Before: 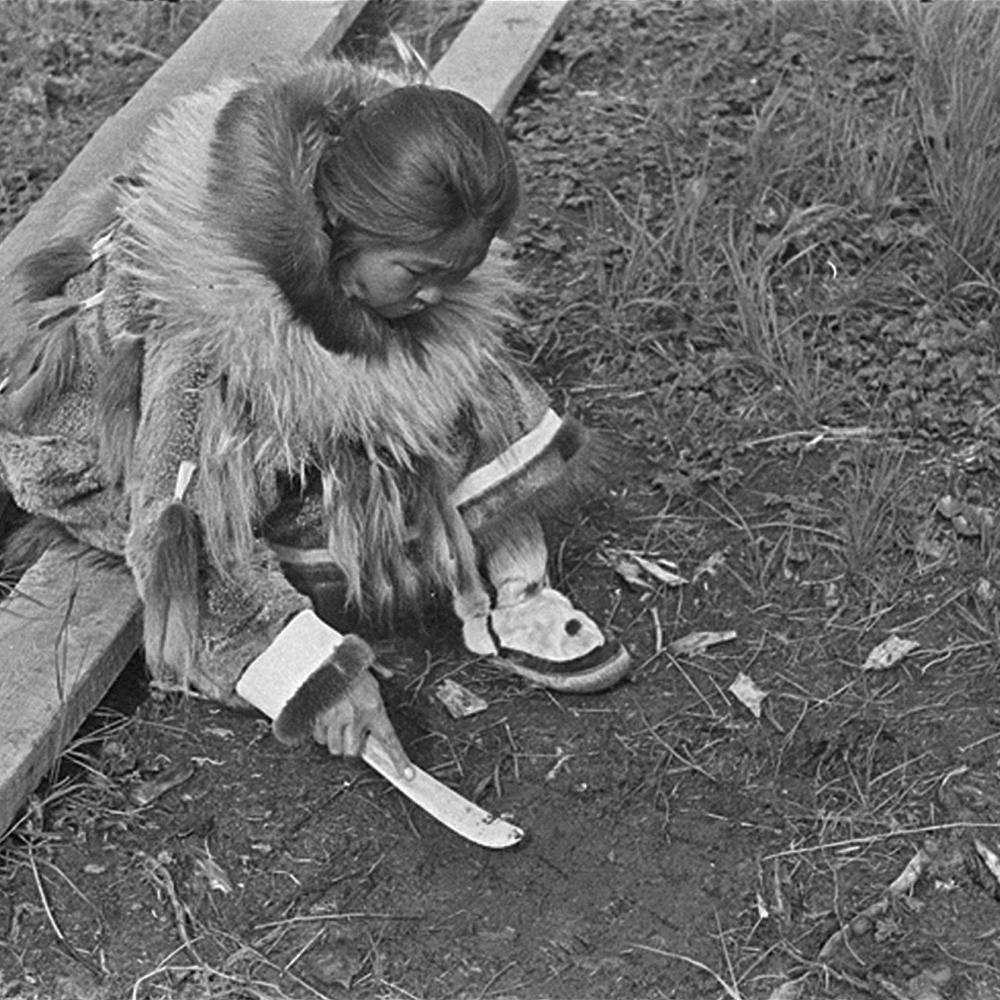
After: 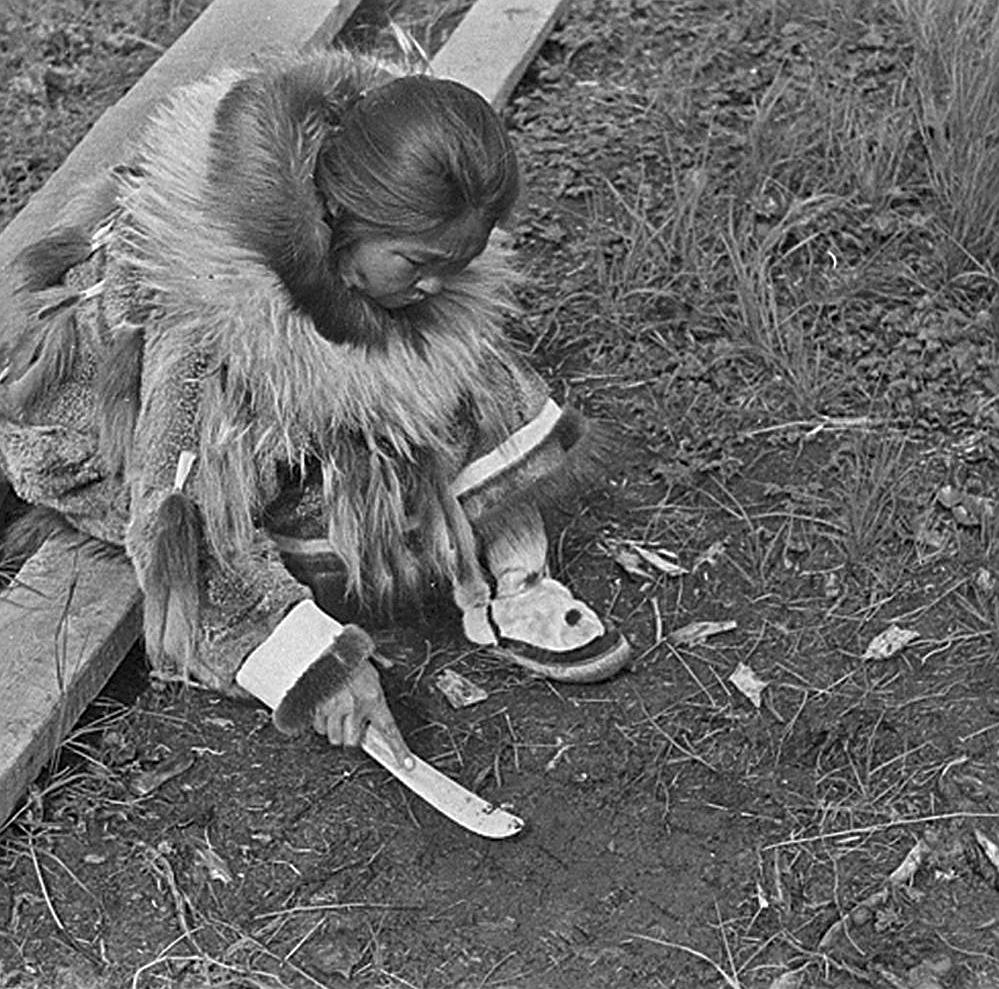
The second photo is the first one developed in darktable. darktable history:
sharpen: on, module defaults
local contrast: highlights 61%, shadows 106%, detail 107%, midtone range 0.529
crop: top 1.049%, right 0.001%
